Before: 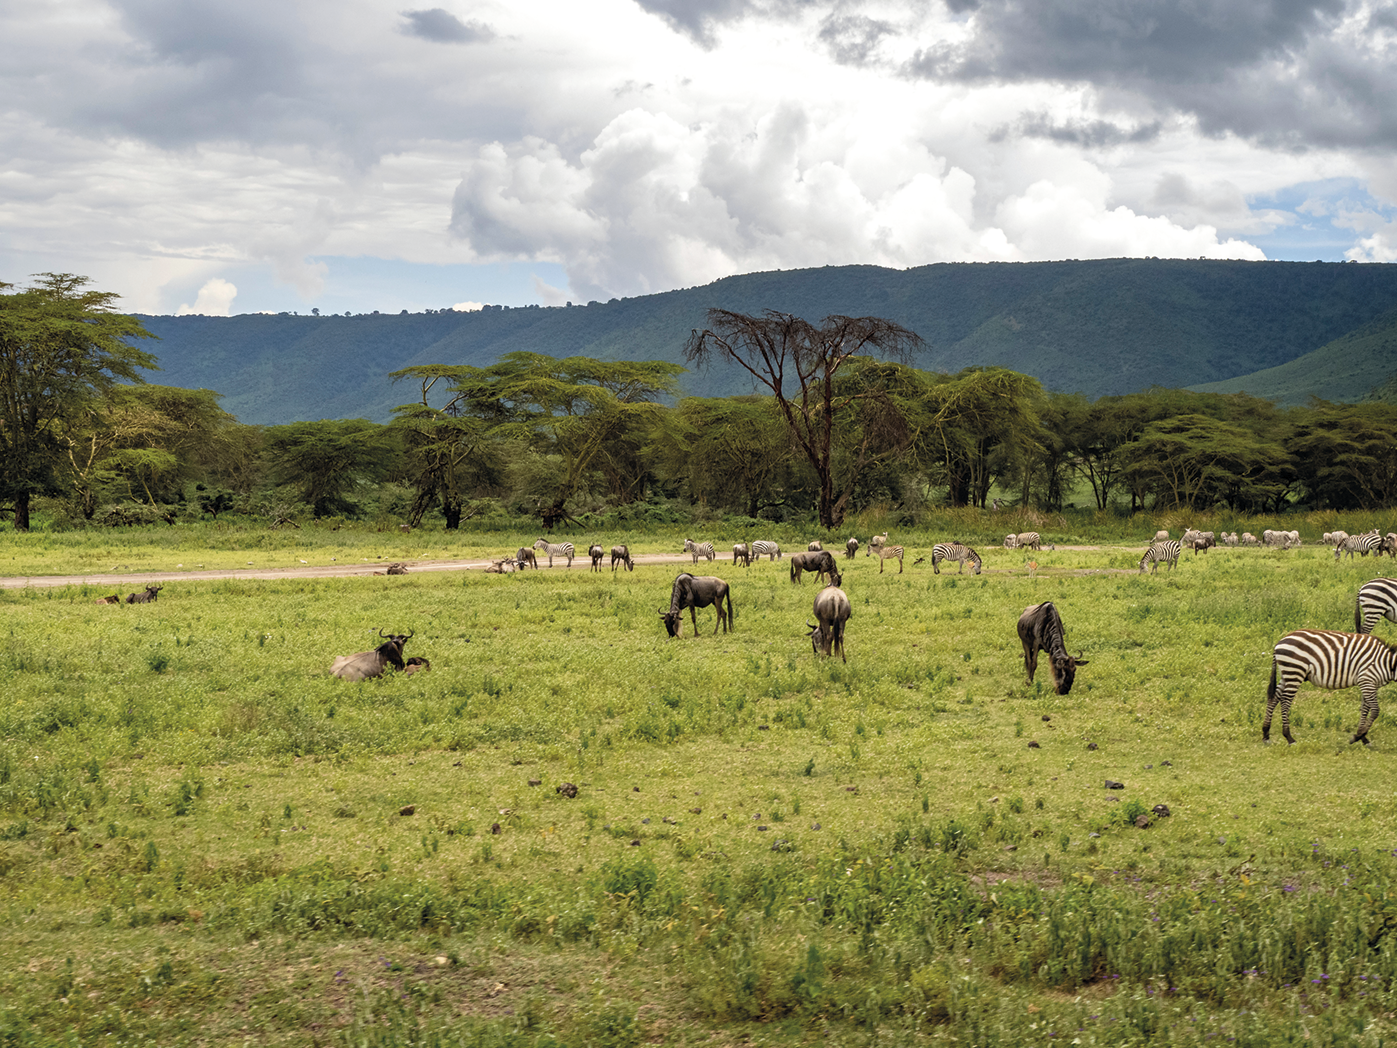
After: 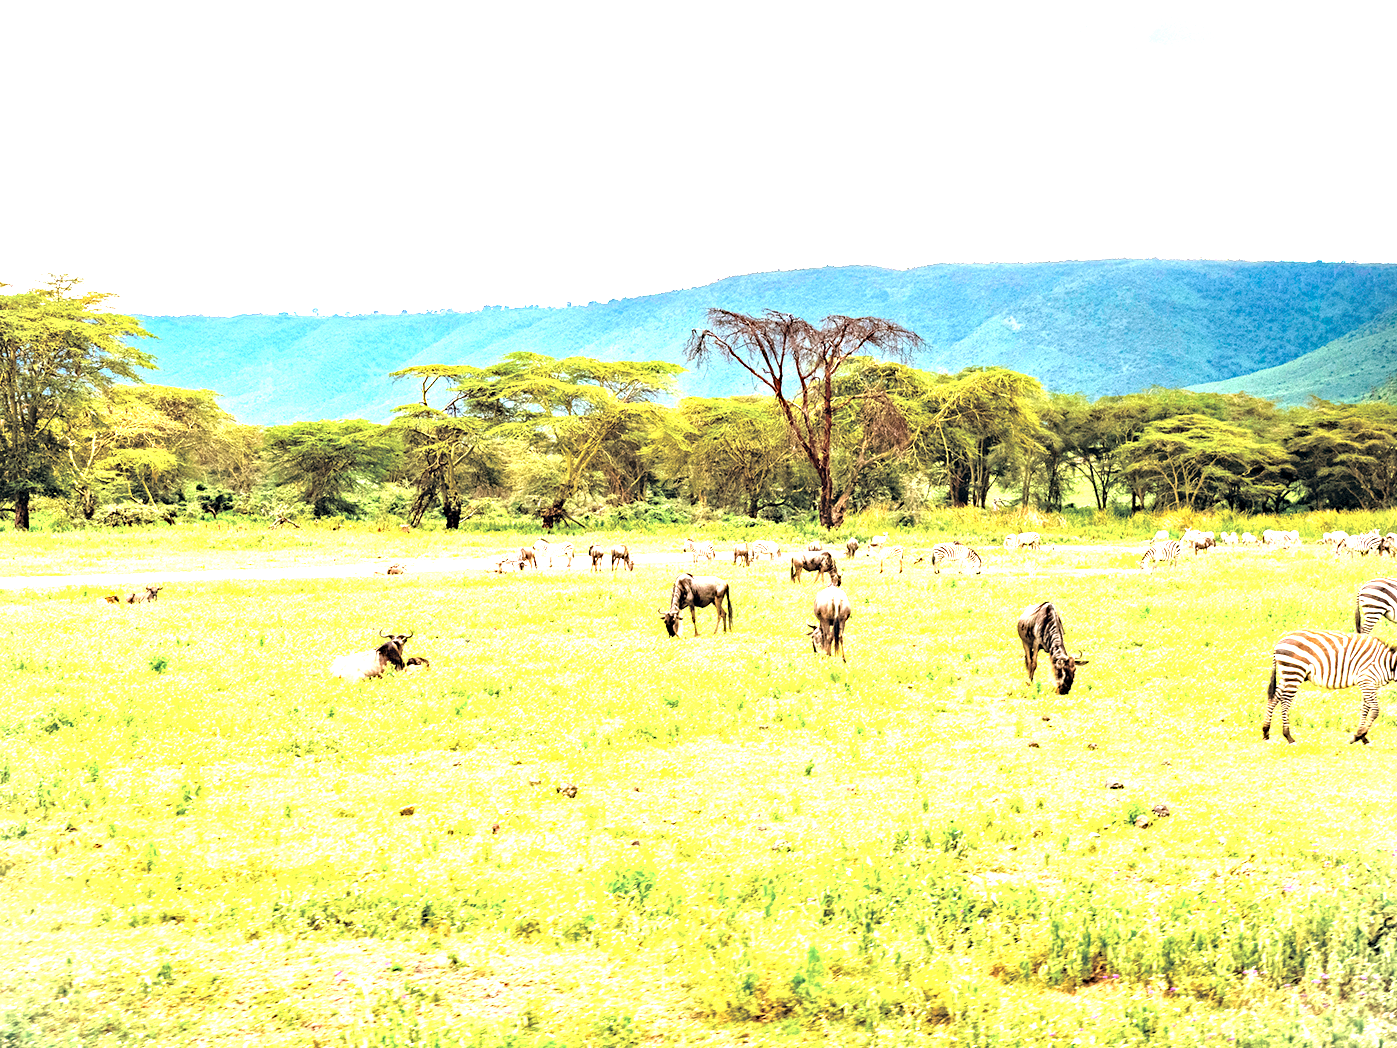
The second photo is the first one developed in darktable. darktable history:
exposure: exposure 3.052 EV, compensate highlight preservation false
contrast equalizer: octaves 7, y [[0.5 ×6], [0.5 ×6], [0.5, 0.5, 0.501, 0.545, 0.707, 0.863], [0 ×6], [0 ×6]]
vignetting: fall-off start 91.54%, brightness -0.265, dithering 8-bit output
haze removal: compatibility mode true, adaptive false
